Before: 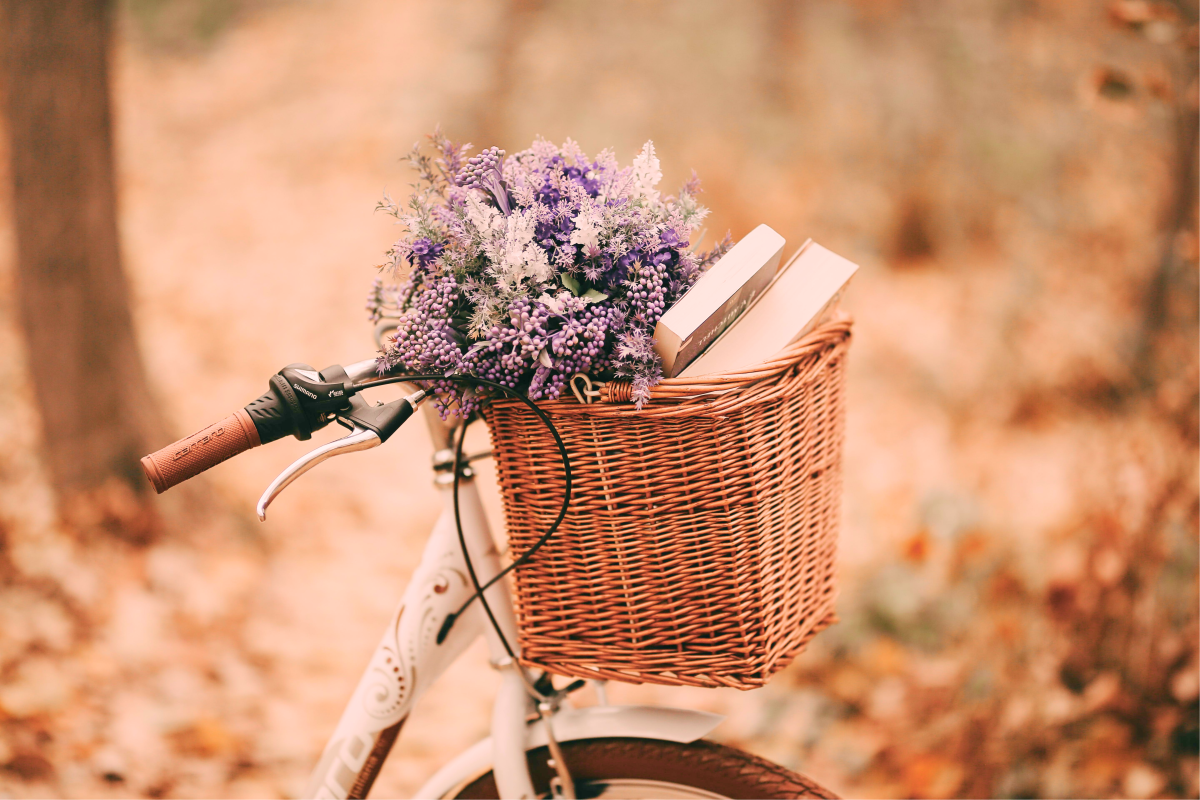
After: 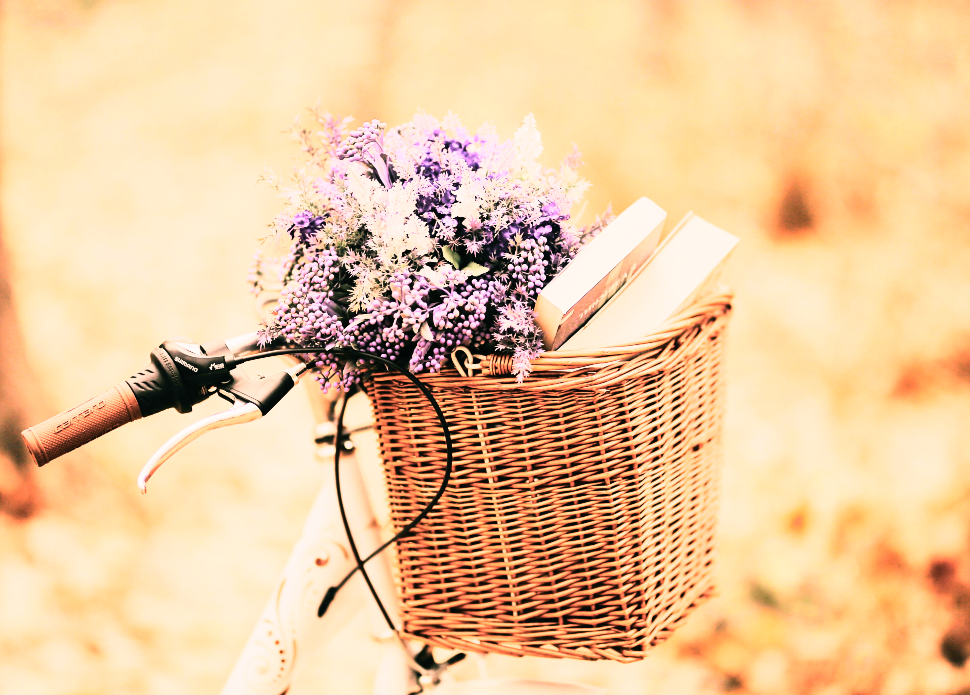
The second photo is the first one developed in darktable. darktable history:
crop: left 9.929%, top 3.475%, right 9.188%, bottom 9.529%
rgb curve: curves: ch0 [(0, 0) (0.21, 0.15) (0.24, 0.21) (0.5, 0.75) (0.75, 0.96) (0.89, 0.99) (1, 1)]; ch1 [(0, 0.02) (0.21, 0.13) (0.25, 0.2) (0.5, 0.67) (0.75, 0.9) (0.89, 0.97) (1, 1)]; ch2 [(0, 0.02) (0.21, 0.13) (0.25, 0.2) (0.5, 0.67) (0.75, 0.9) (0.89, 0.97) (1, 1)], compensate middle gray true
